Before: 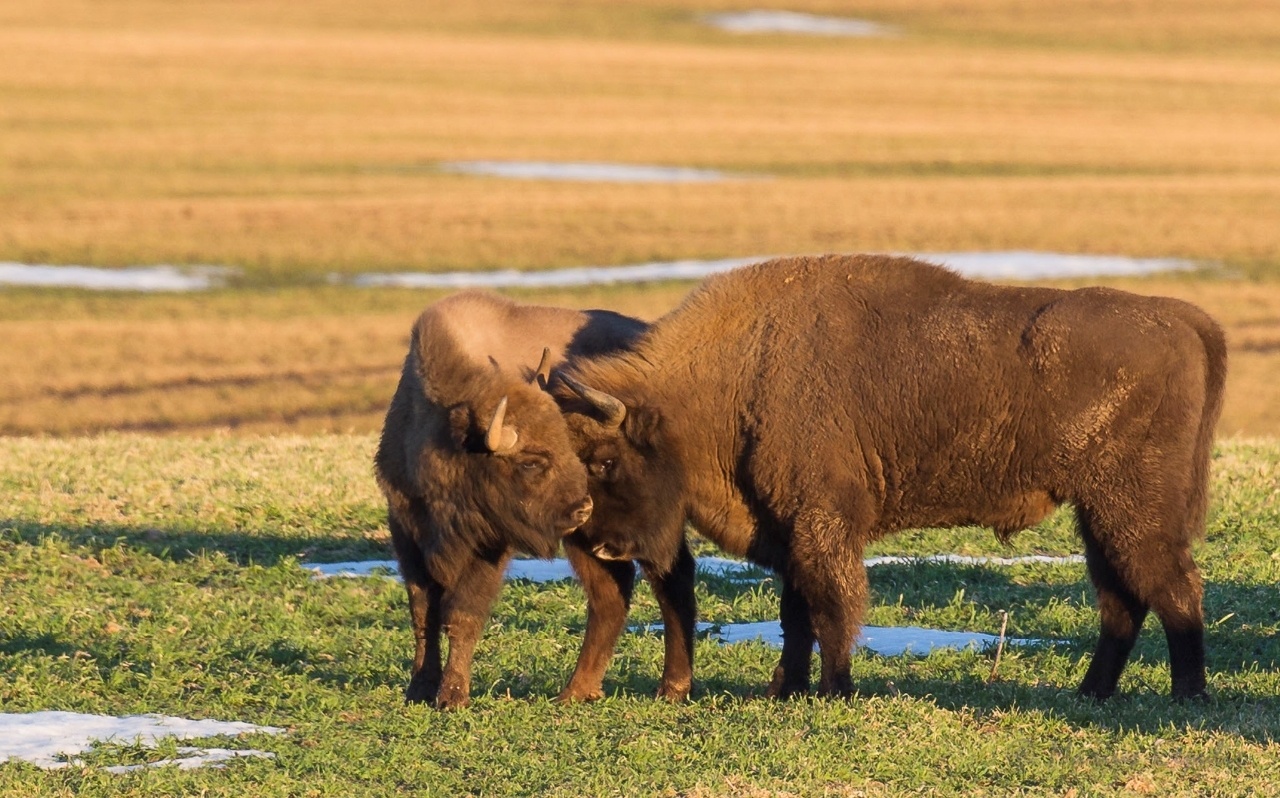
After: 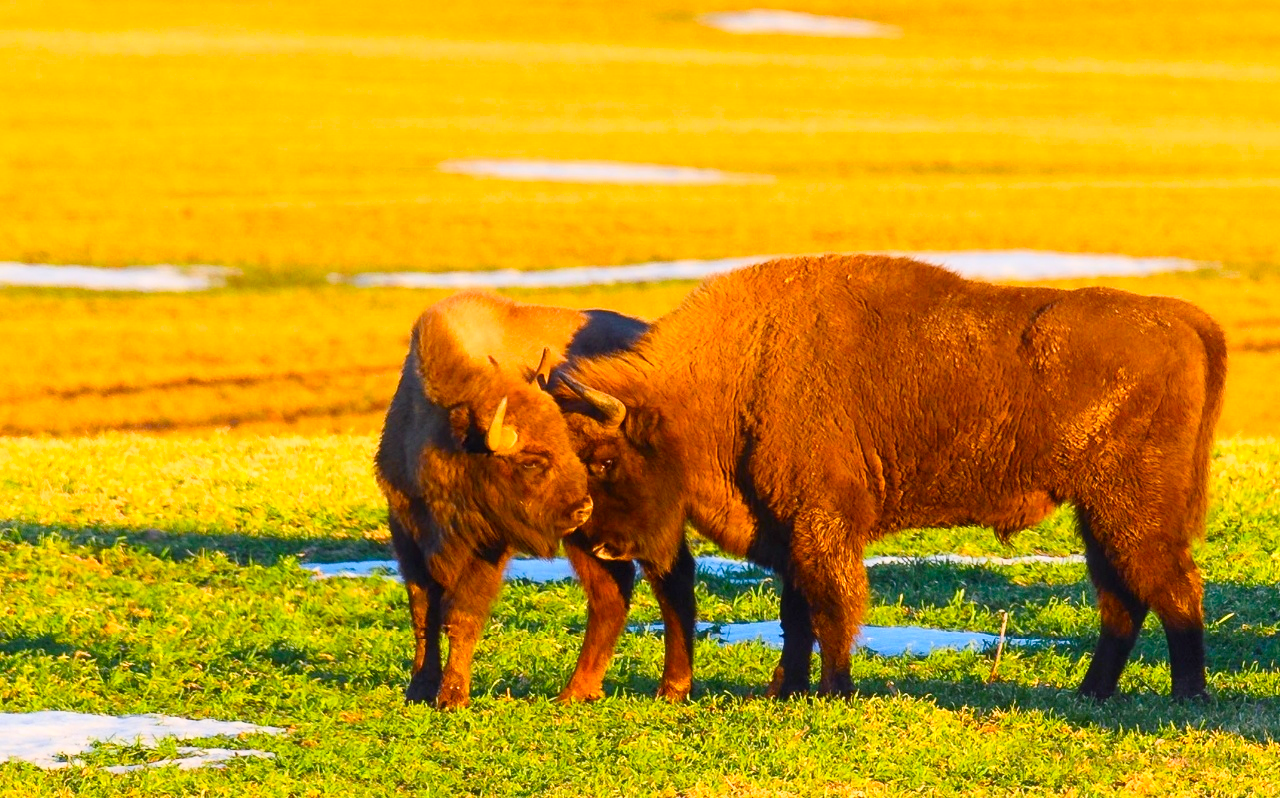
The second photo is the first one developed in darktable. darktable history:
color balance rgb: perceptual saturation grading › global saturation 35%, perceptual saturation grading › highlights -25%, perceptual saturation grading › shadows 50%
contrast brightness saturation: contrast 0.2, brightness 0.16, saturation 0.22
color zones: curves: ch0 [(0.224, 0.526) (0.75, 0.5)]; ch1 [(0.055, 0.526) (0.224, 0.761) (0.377, 0.526) (0.75, 0.5)]
